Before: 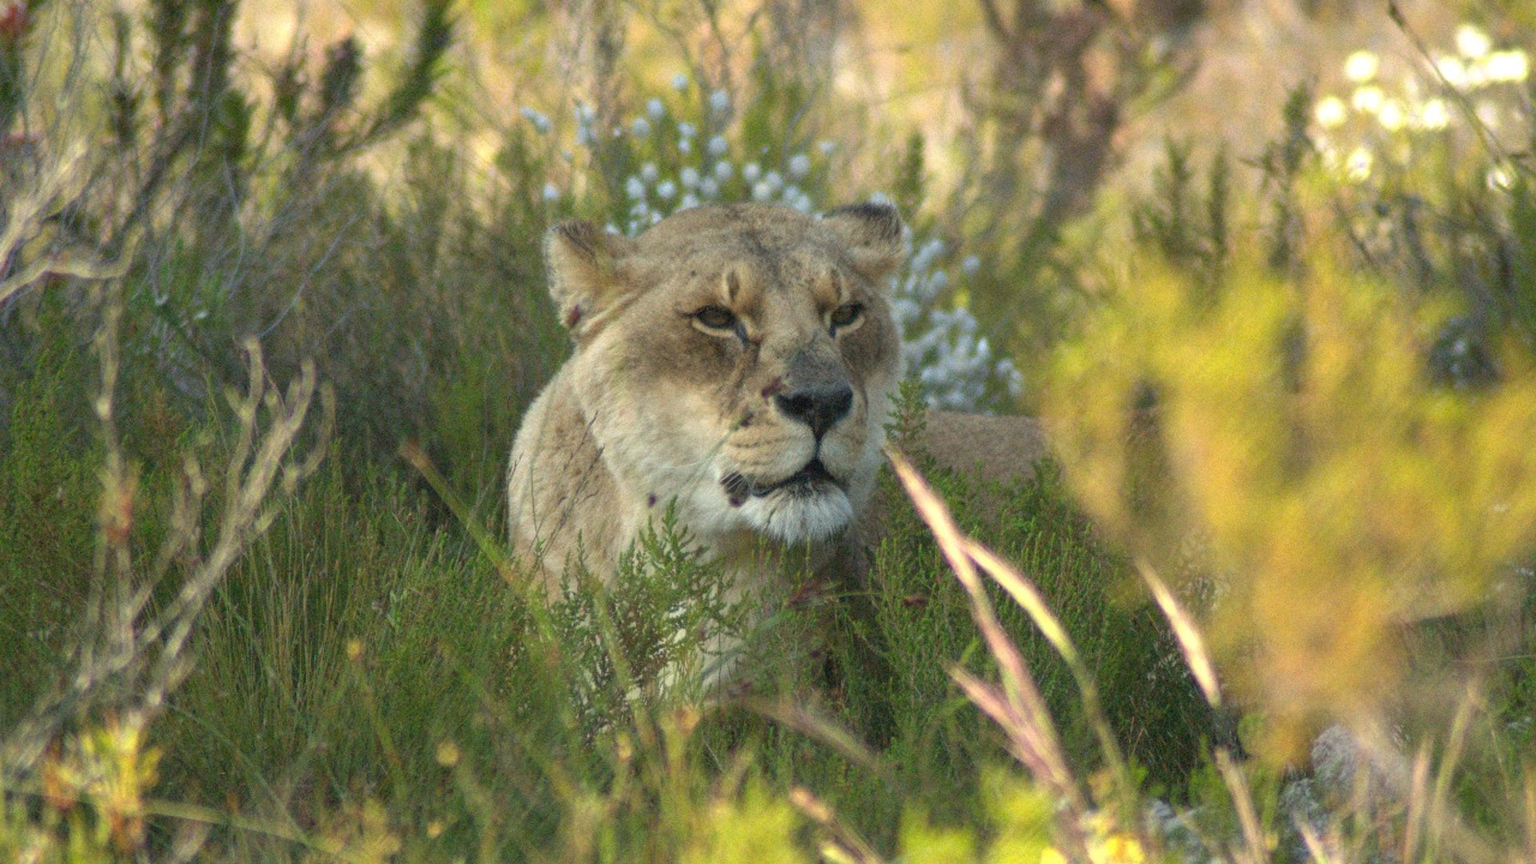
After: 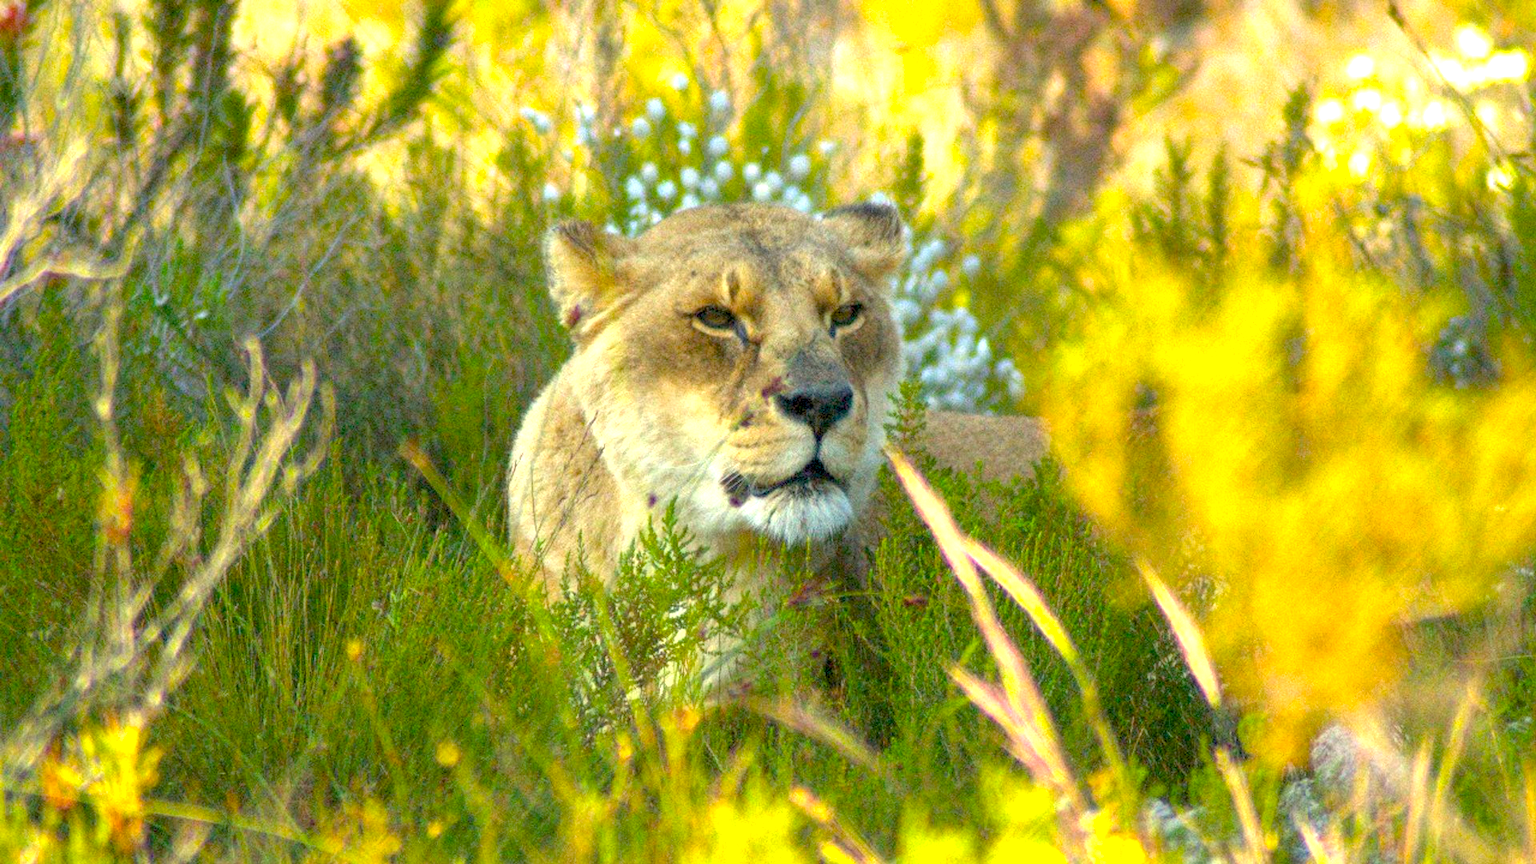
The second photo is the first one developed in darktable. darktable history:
shadows and highlights: shadows 25.98, highlights -23.35
exposure: black level correction 0.01, exposure 1 EV, compensate highlight preservation false
color balance rgb: linear chroma grading › global chroma 15.123%, perceptual saturation grading › global saturation 30.138%, global vibrance 20%
